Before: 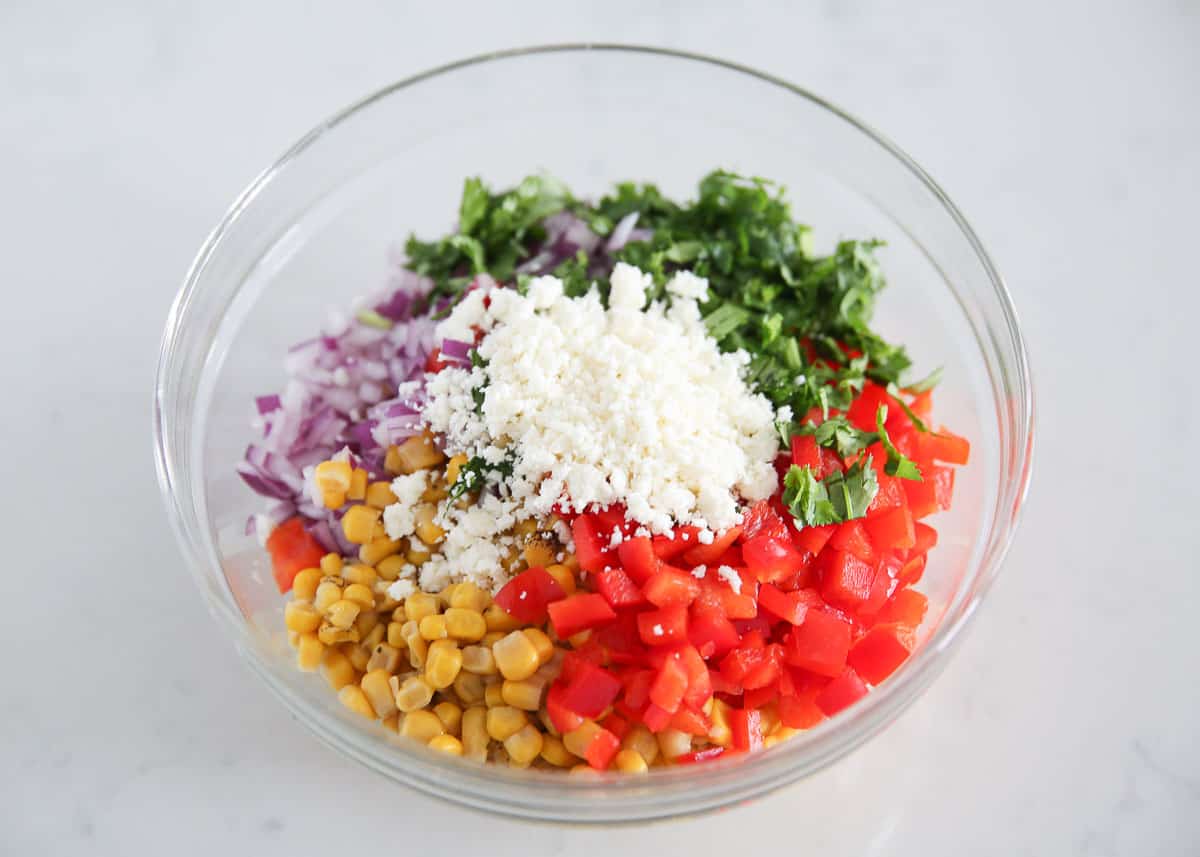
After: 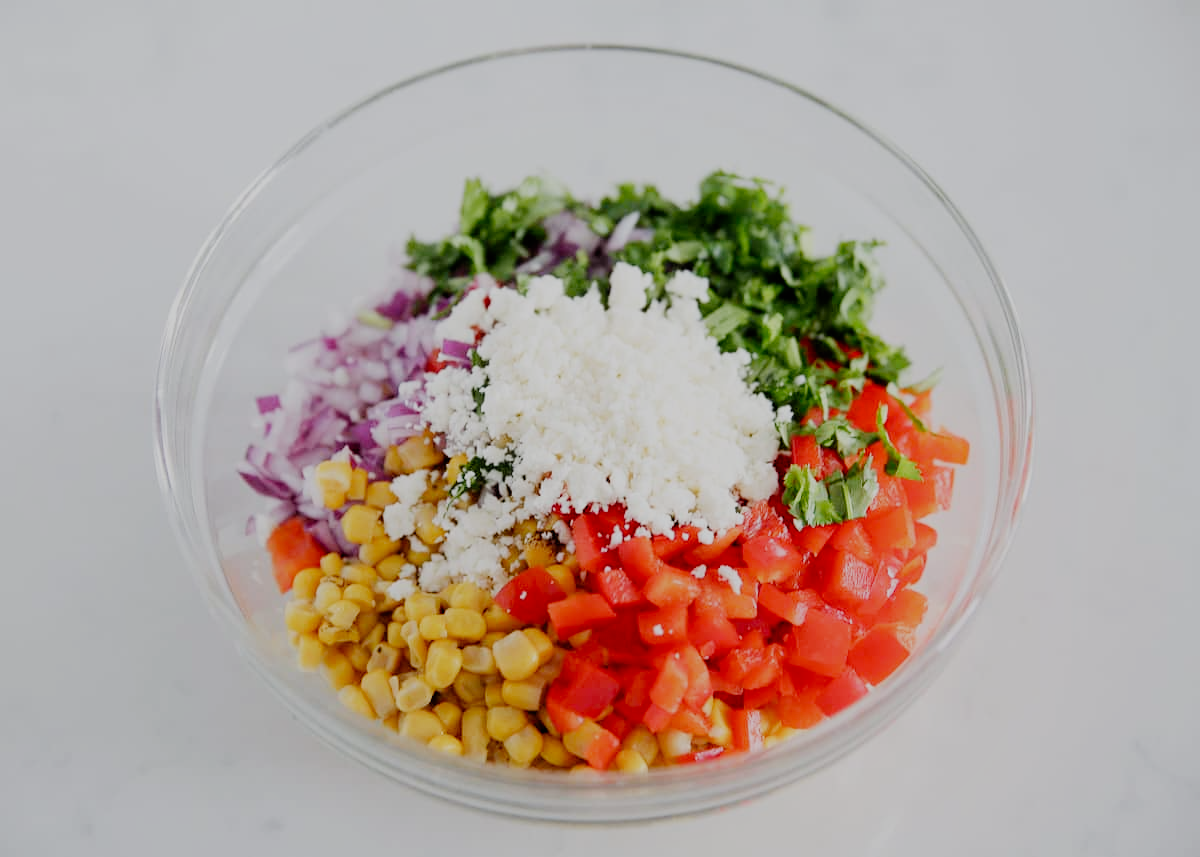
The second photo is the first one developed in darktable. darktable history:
local contrast: mode bilateral grid, contrast 100, coarseness 100, detail 95%, midtone range 0.2
filmic rgb: black relative exposure -6.87 EV, white relative exposure 5.86 EV, hardness 2.72, preserve chrominance no, color science v4 (2020), contrast in shadows soft
